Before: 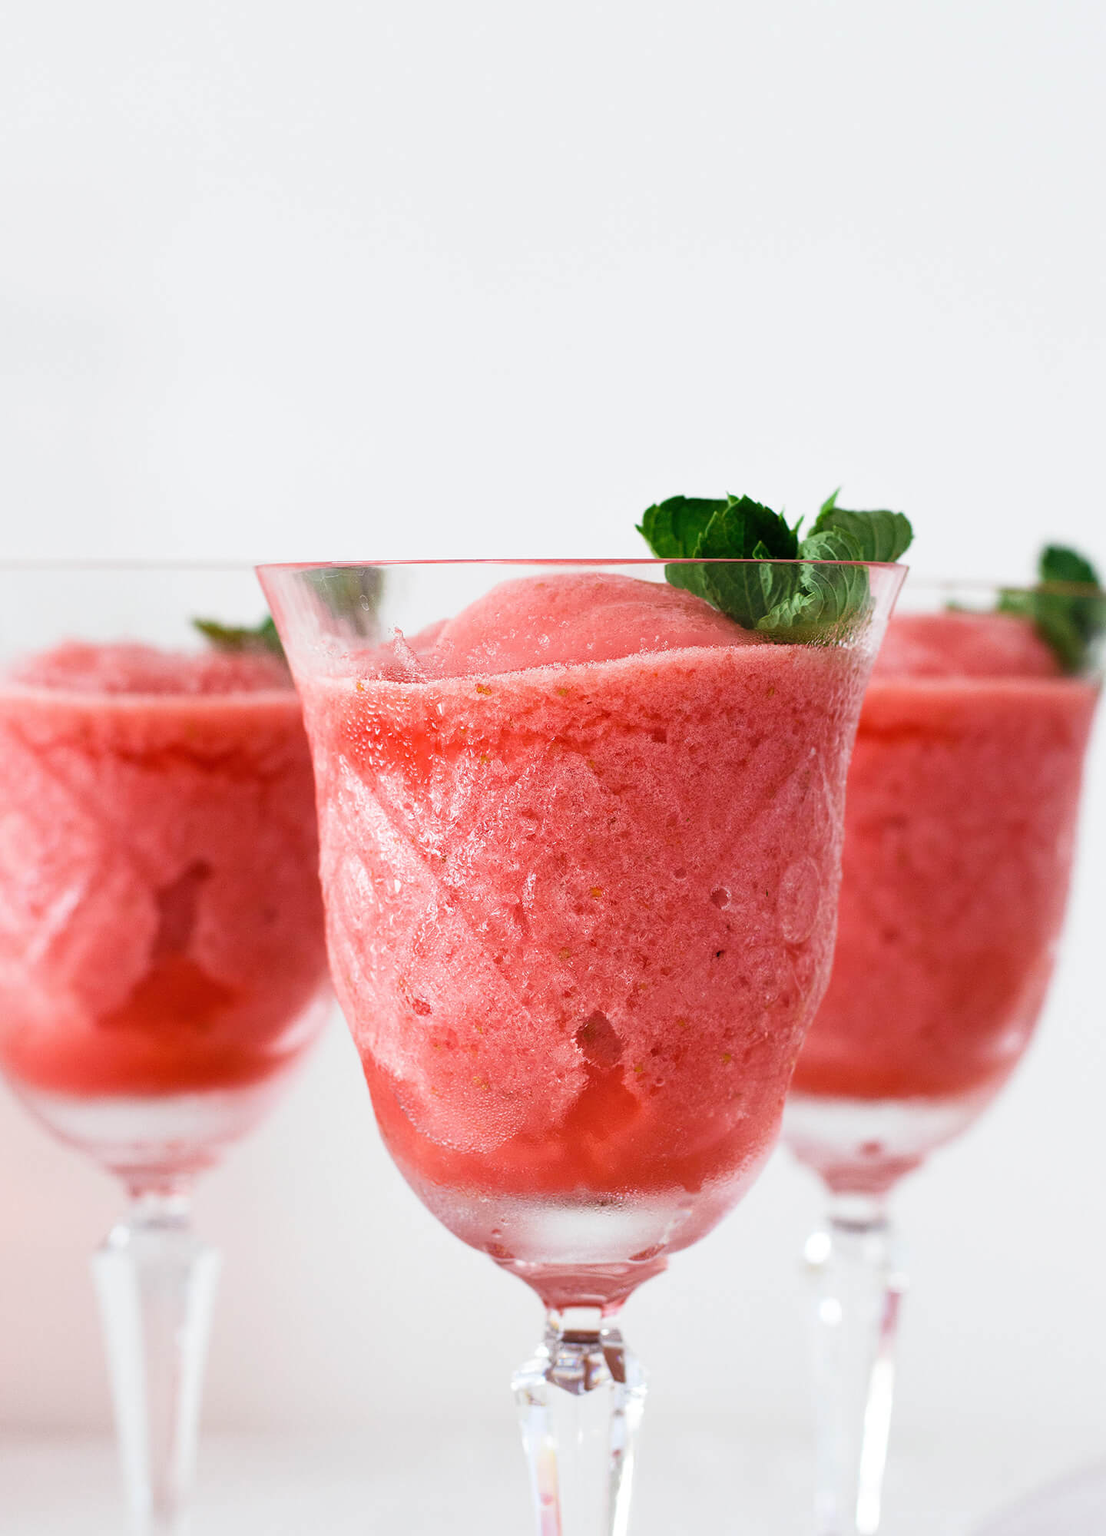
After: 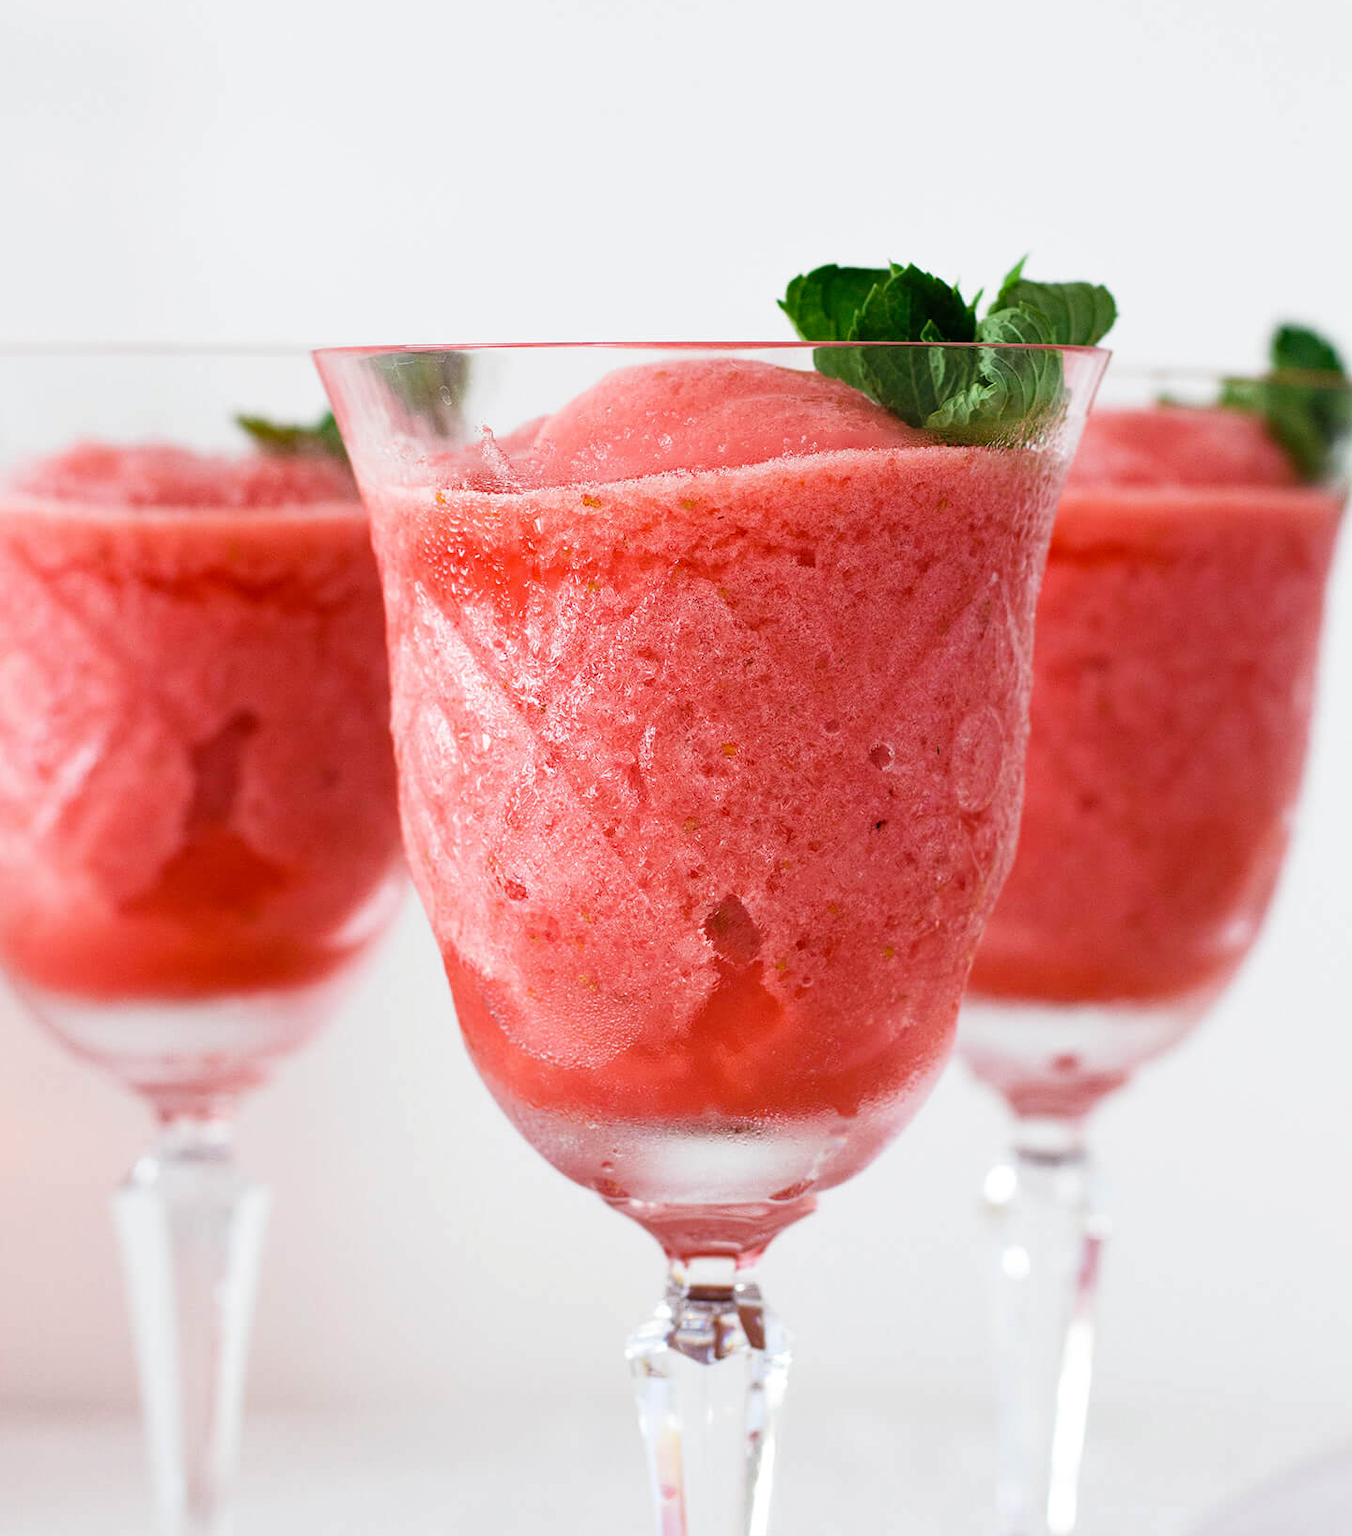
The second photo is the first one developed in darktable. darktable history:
haze removal: compatibility mode true, adaptive false
crop and rotate: top 18.244%
